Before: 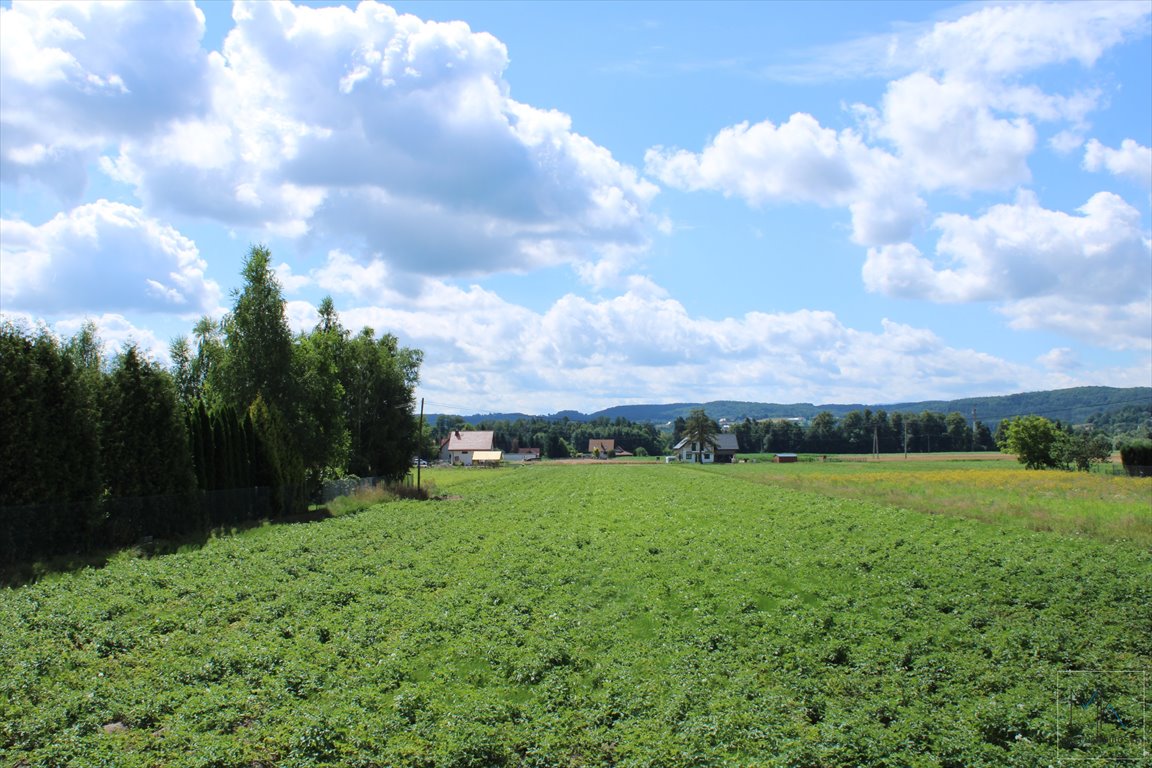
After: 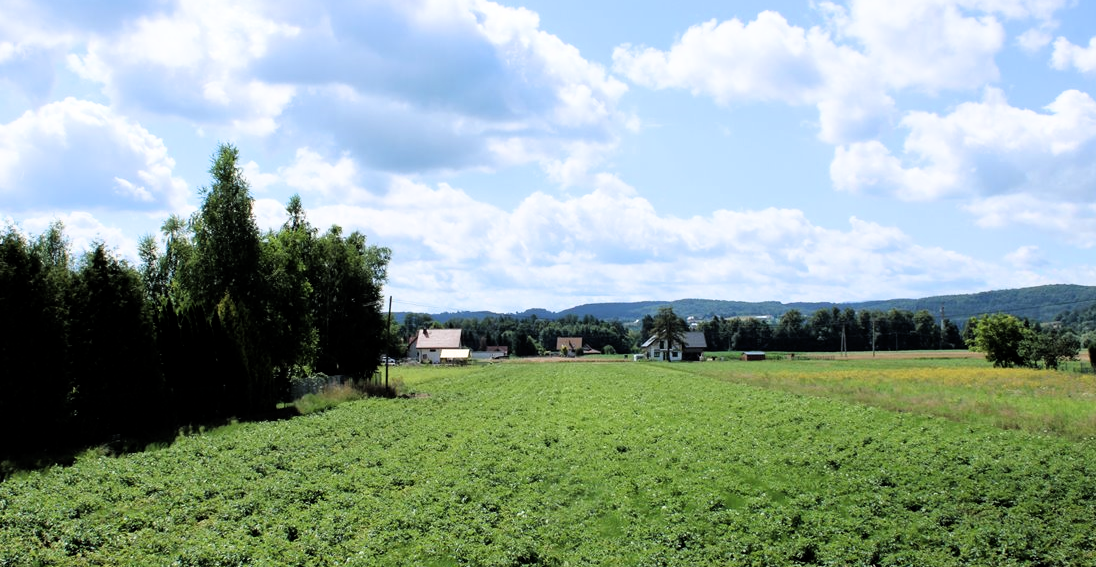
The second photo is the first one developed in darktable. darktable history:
filmic rgb: black relative exposure -8.67 EV, white relative exposure 2.72 EV, target black luminance 0%, hardness 6.27, latitude 77.4%, contrast 1.327, shadows ↔ highlights balance -0.289%, color science v6 (2022)
exposure: exposure 0.014 EV, compensate highlight preservation false
crop and rotate: left 2.797%, top 13.313%, right 2.051%, bottom 12.83%
